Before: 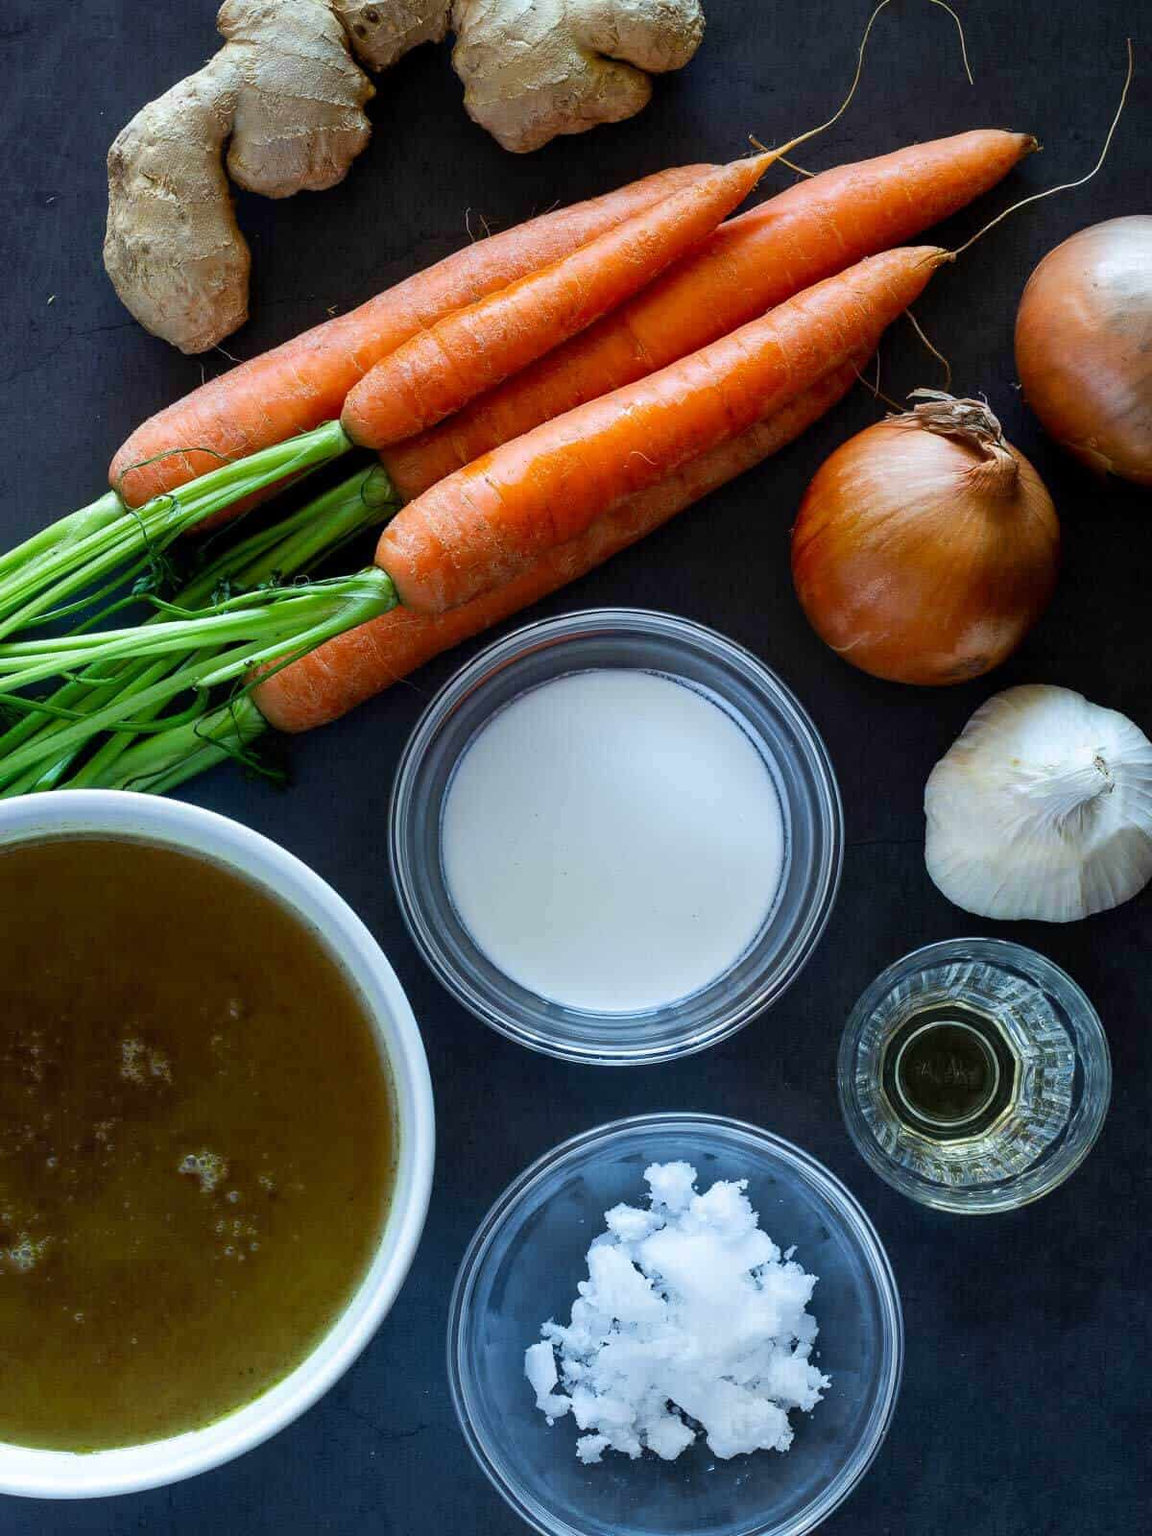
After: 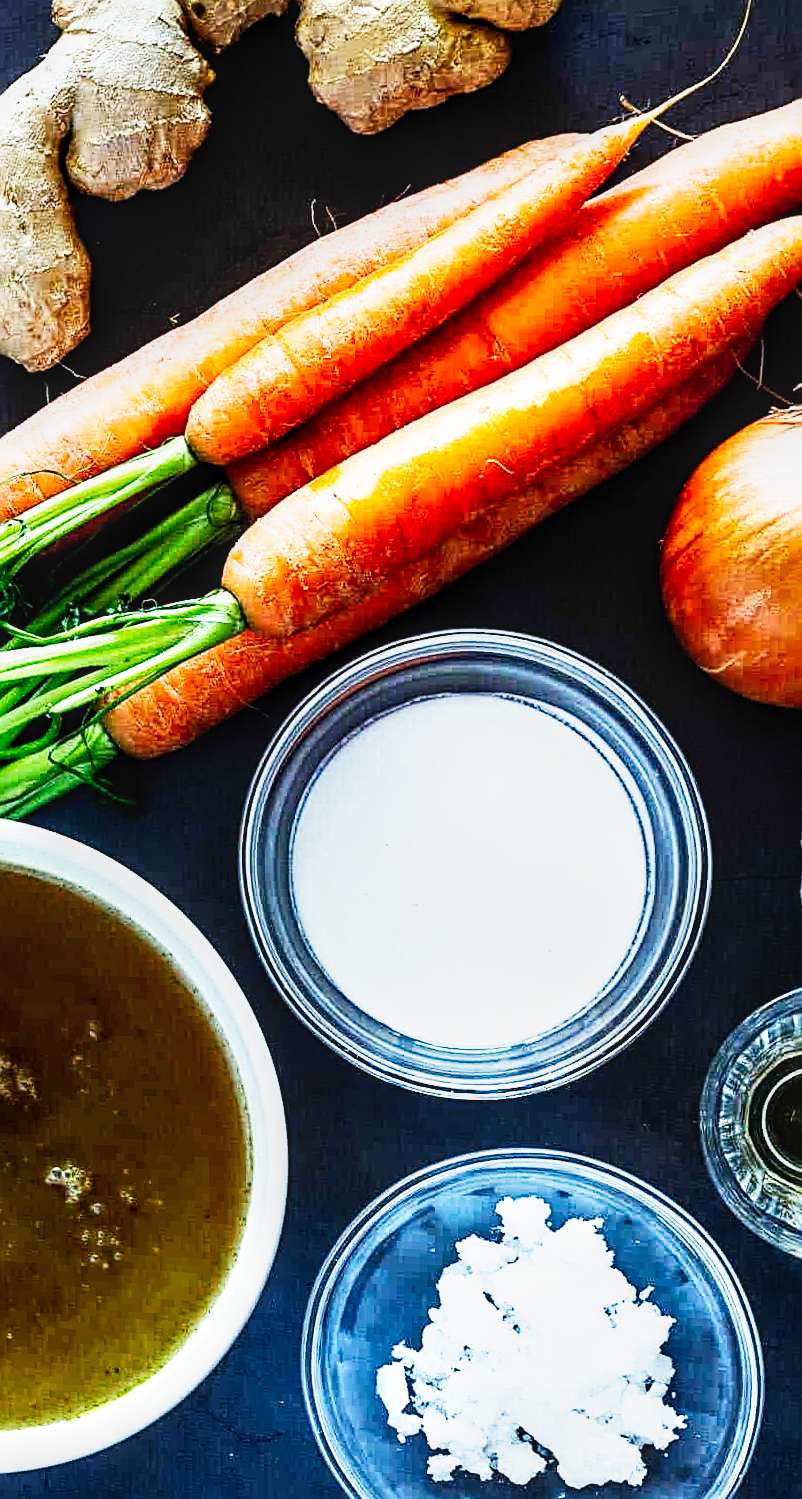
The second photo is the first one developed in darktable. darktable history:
crop and rotate: left 9.061%, right 20.142%
rotate and perspective: rotation 0.062°, lens shift (vertical) 0.115, lens shift (horizontal) -0.133, crop left 0.047, crop right 0.94, crop top 0.061, crop bottom 0.94
contrast brightness saturation: contrast 0.07
sharpen: radius 2.676, amount 0.669
tone equalizer: -8 EV -0.417 EV, -7 EV -0.389 EV, -6 EV -0.333 EV, -5 EV -0.222 EV, -3 EV 0.222 EV, -2 EV 0.333 EV, -1 EV 0.389 EV, +0 EV 0.417 EV, edges refinement/feathering 500, mask exposure compensation -1.57 EV, preserve details no
local contrast: detail 130%
base curve: curves: ch0 [(0, 0) (0.007, 0.004) (0.027, 0.03) (0.046, 0.07) (0.207, 0.54) (0.442, 0.872) (0.673, 0.972) (1, 1)], preserve colors none
